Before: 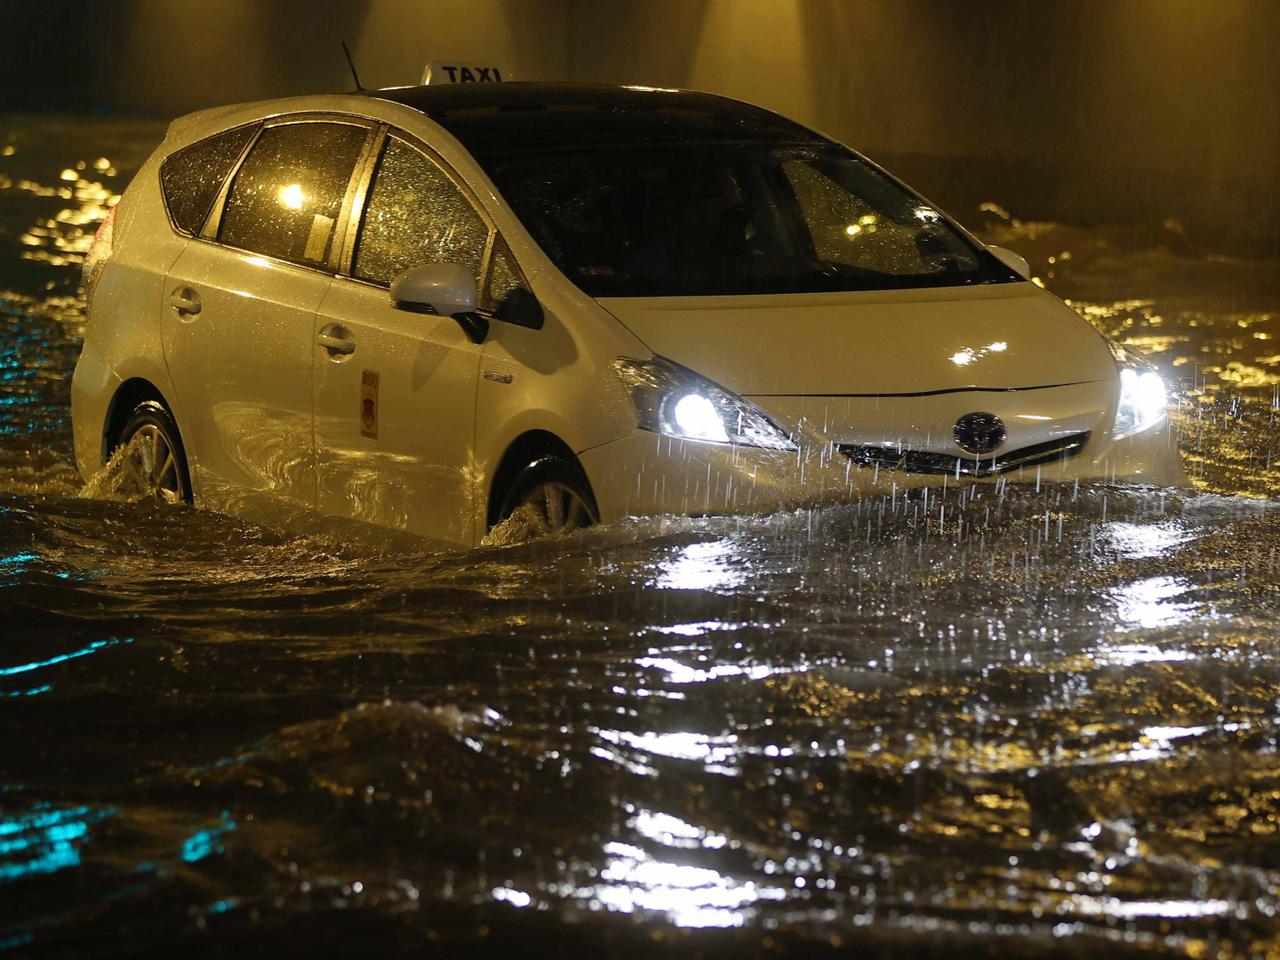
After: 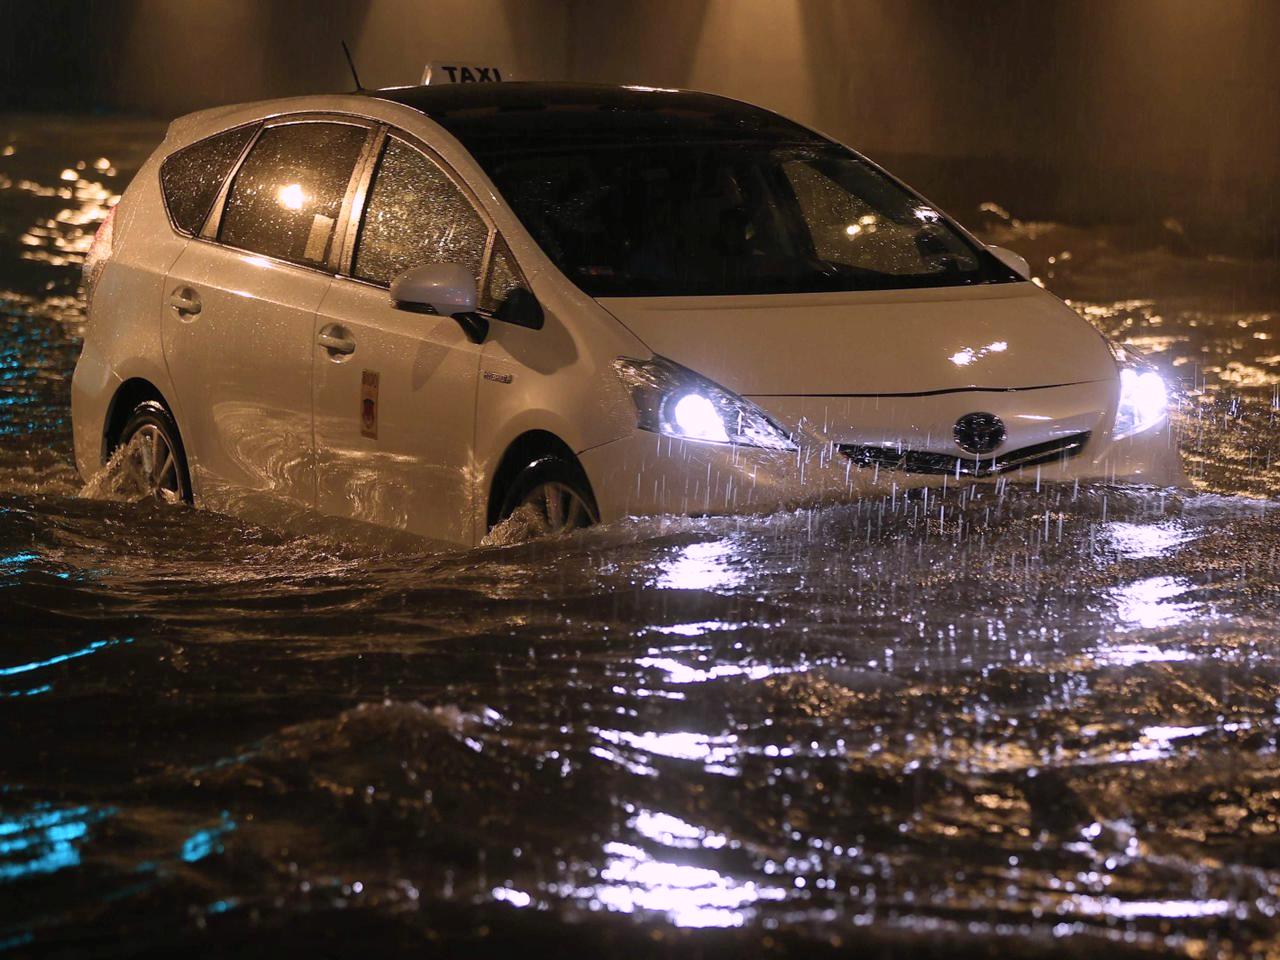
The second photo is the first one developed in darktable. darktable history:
contrast brightness saturation: saturation -0.068
color correction: highlights a* 15.13, highlights b* -25.04
